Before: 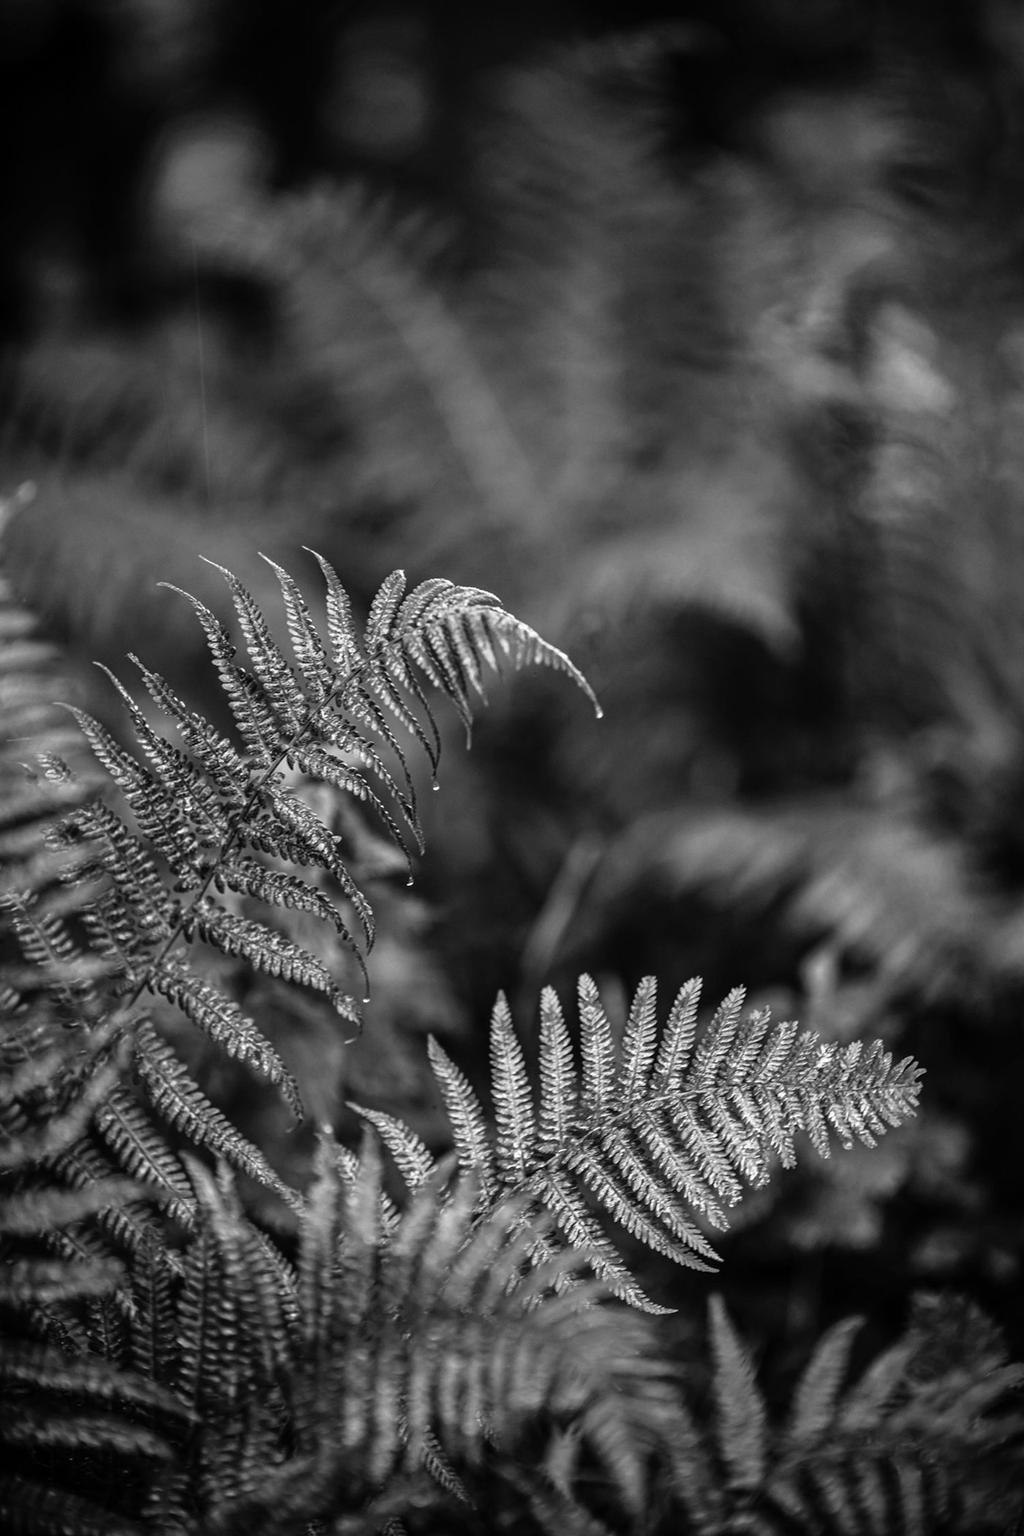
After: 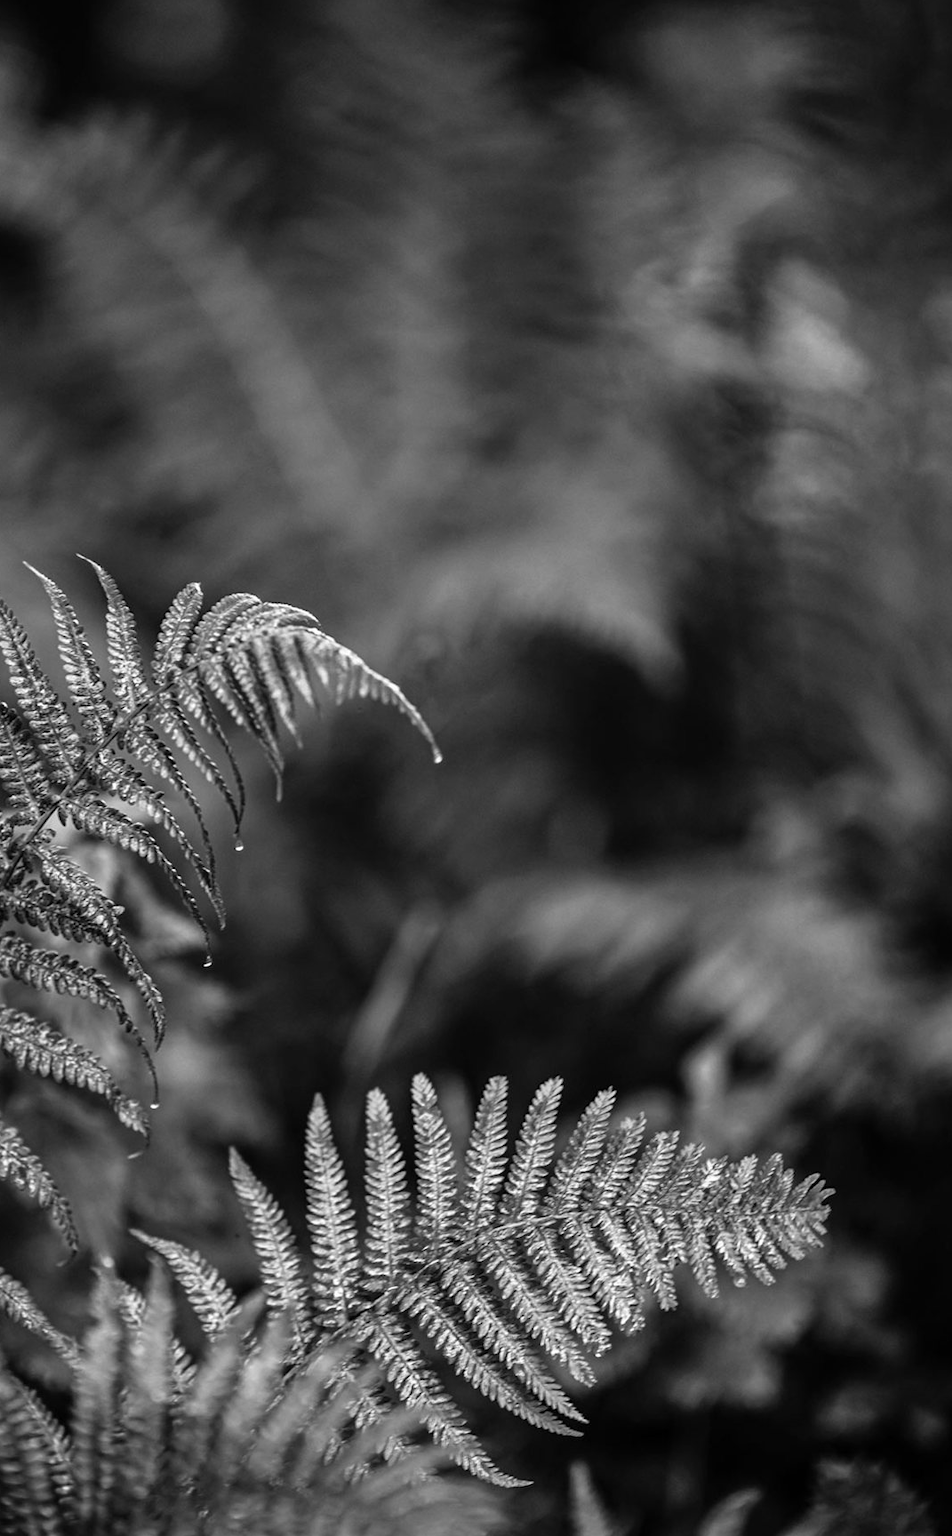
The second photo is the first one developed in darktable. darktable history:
crop: left 23.373%, top 5.881%, bottom 11.758%
